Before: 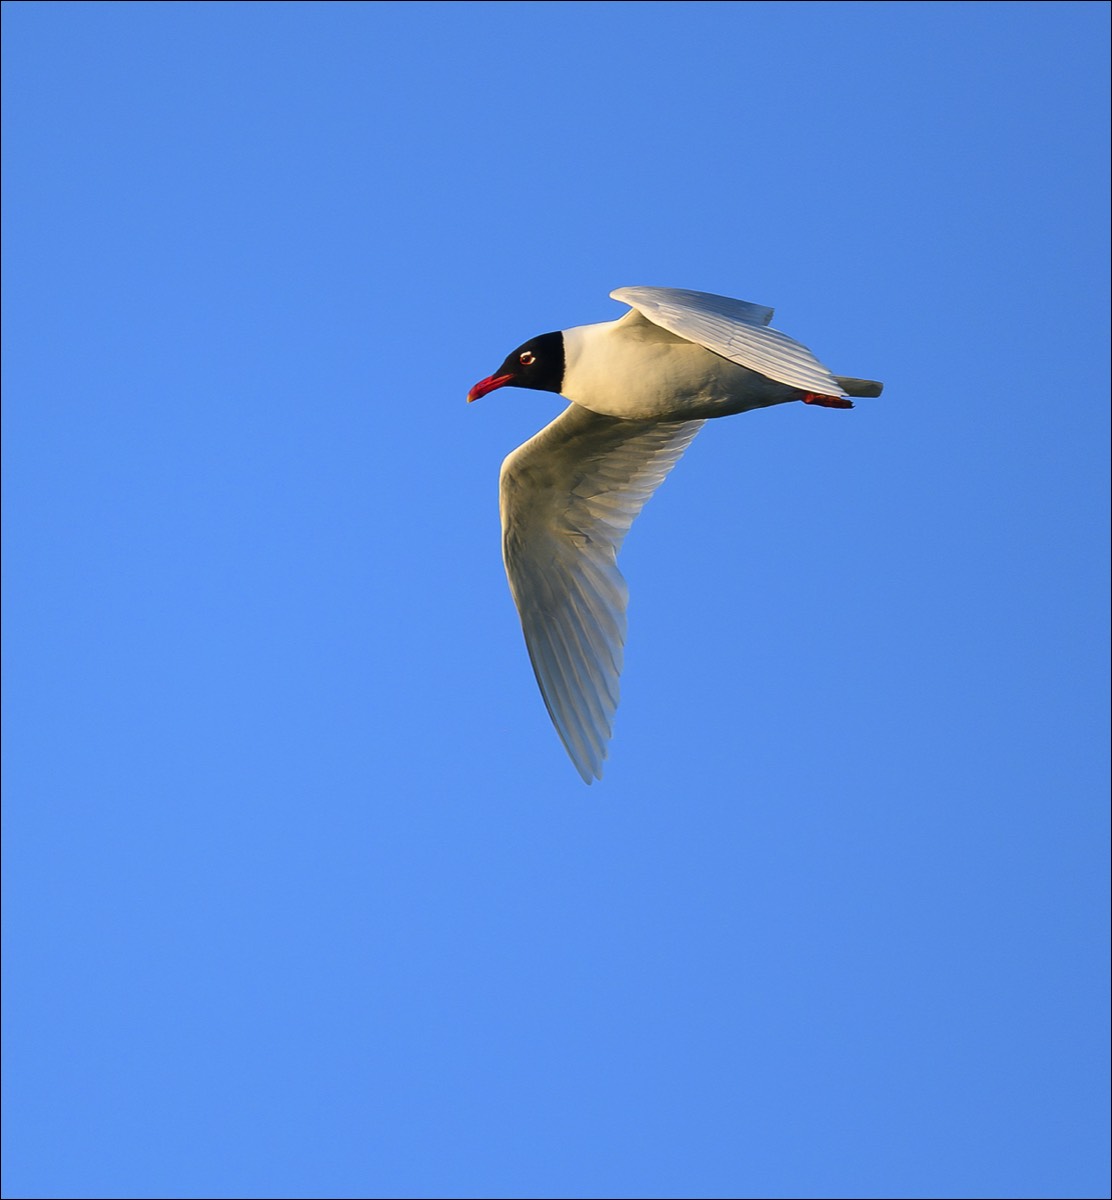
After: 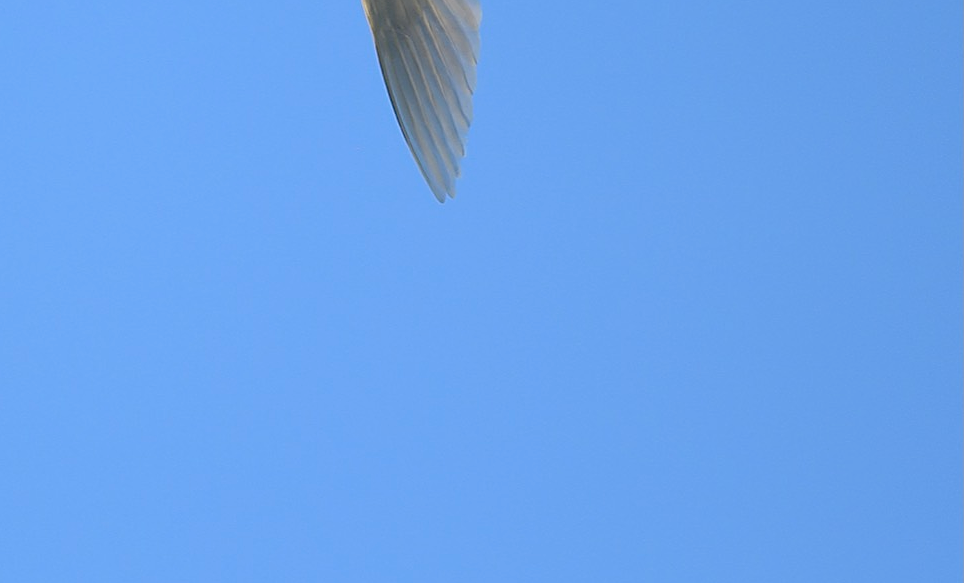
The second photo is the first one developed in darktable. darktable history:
crop and rotate: left 13.286%, top 48.524%, bottom 2.814%
sharpen: on, module defaults
